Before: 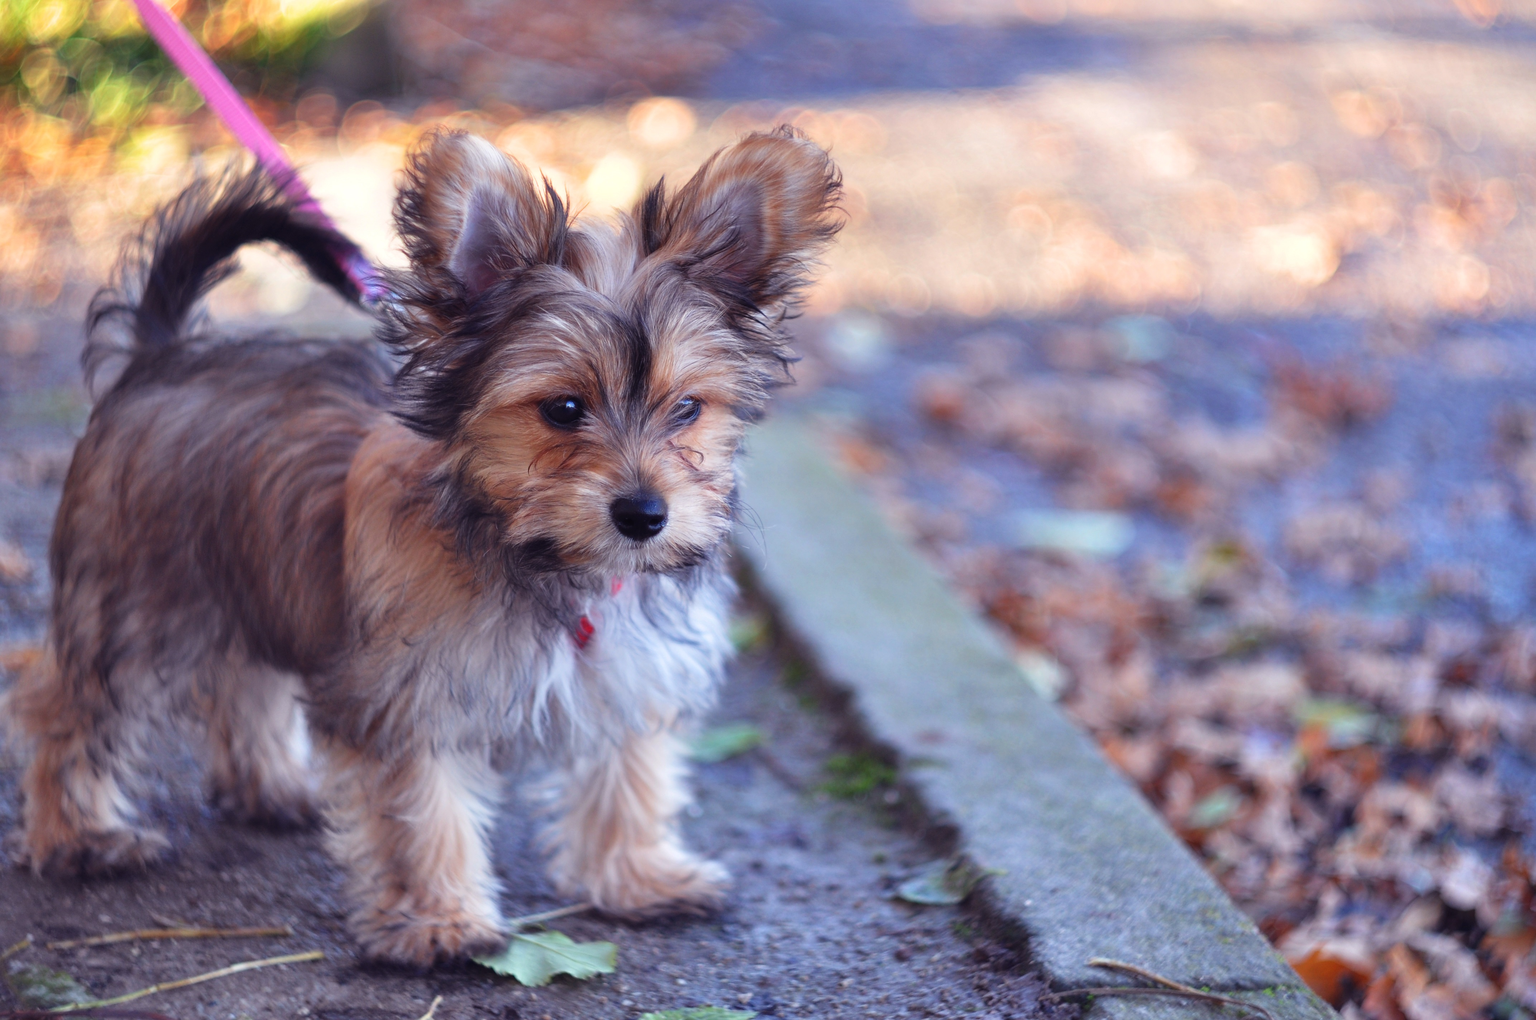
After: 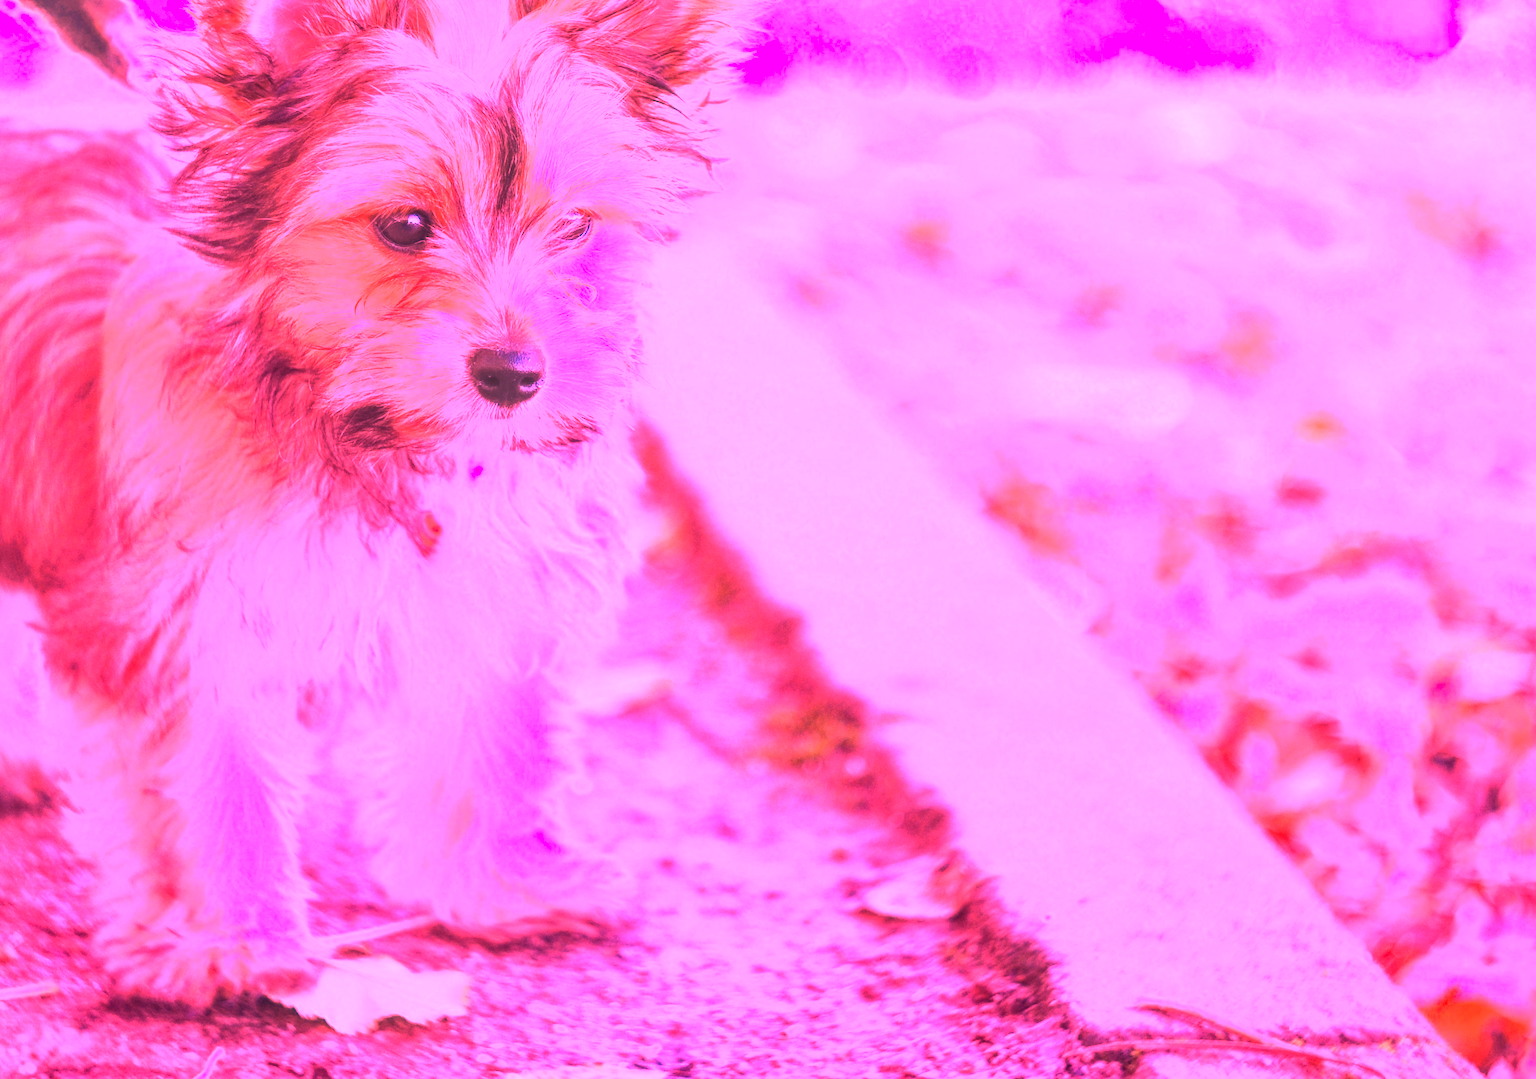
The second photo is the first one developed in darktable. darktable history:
rotate and perspective: rotation 0.226°, lens shift (vertical) -0.042, crop left 0.023, crop right 0.982, crop top 0.006, crop bottom 0.994
white balance: red 4.26, blue 1.802
crop: left 16.871%, top 22.857%, right 9.116%
local contrast: on, module defaults
